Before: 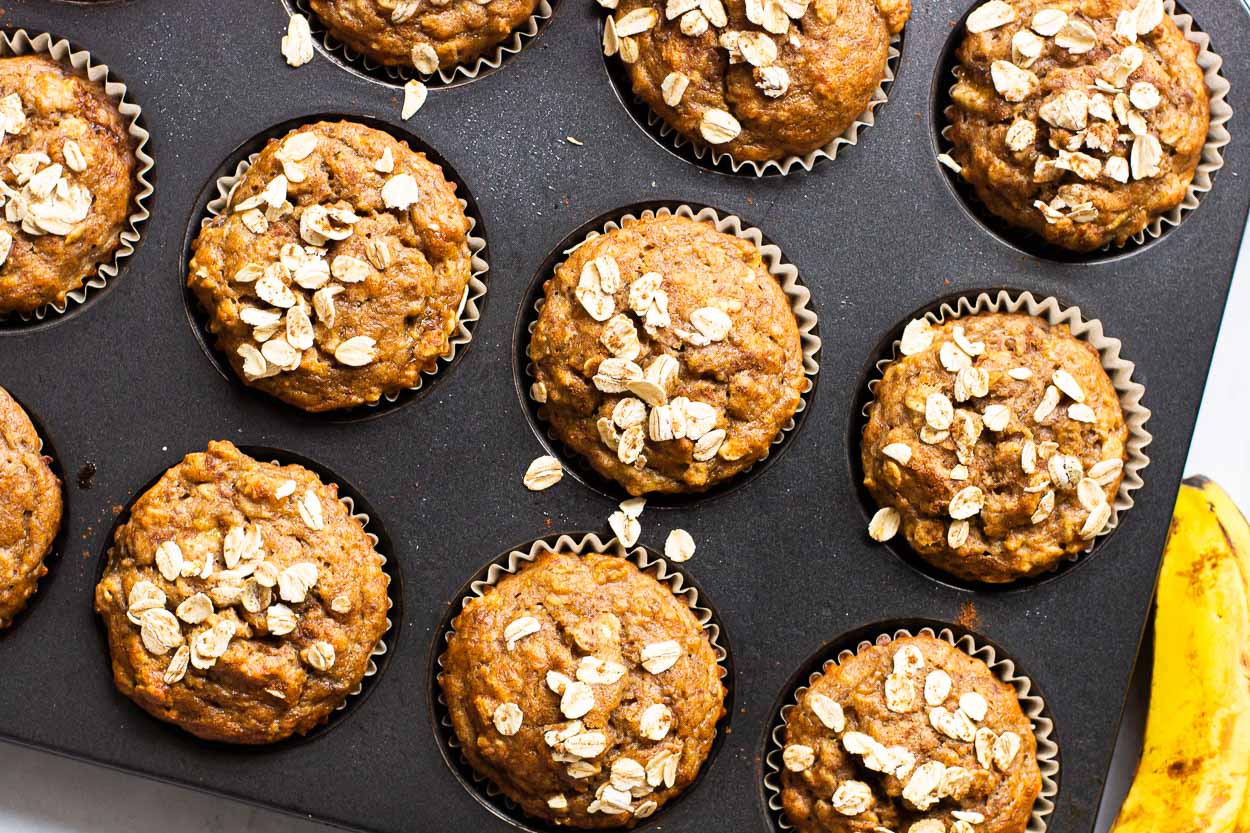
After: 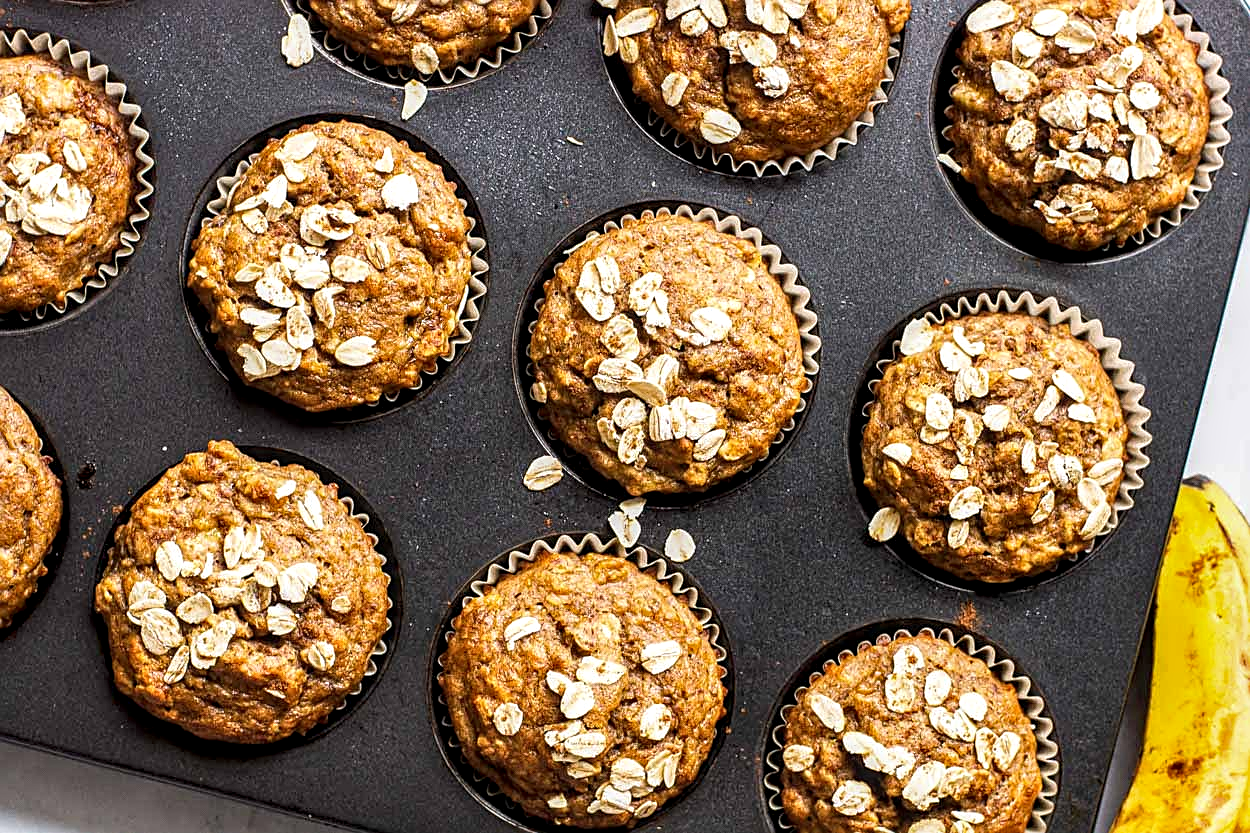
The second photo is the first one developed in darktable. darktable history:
local contrast: highlights 20%, detail 150%
sharpen: on, module defaults
